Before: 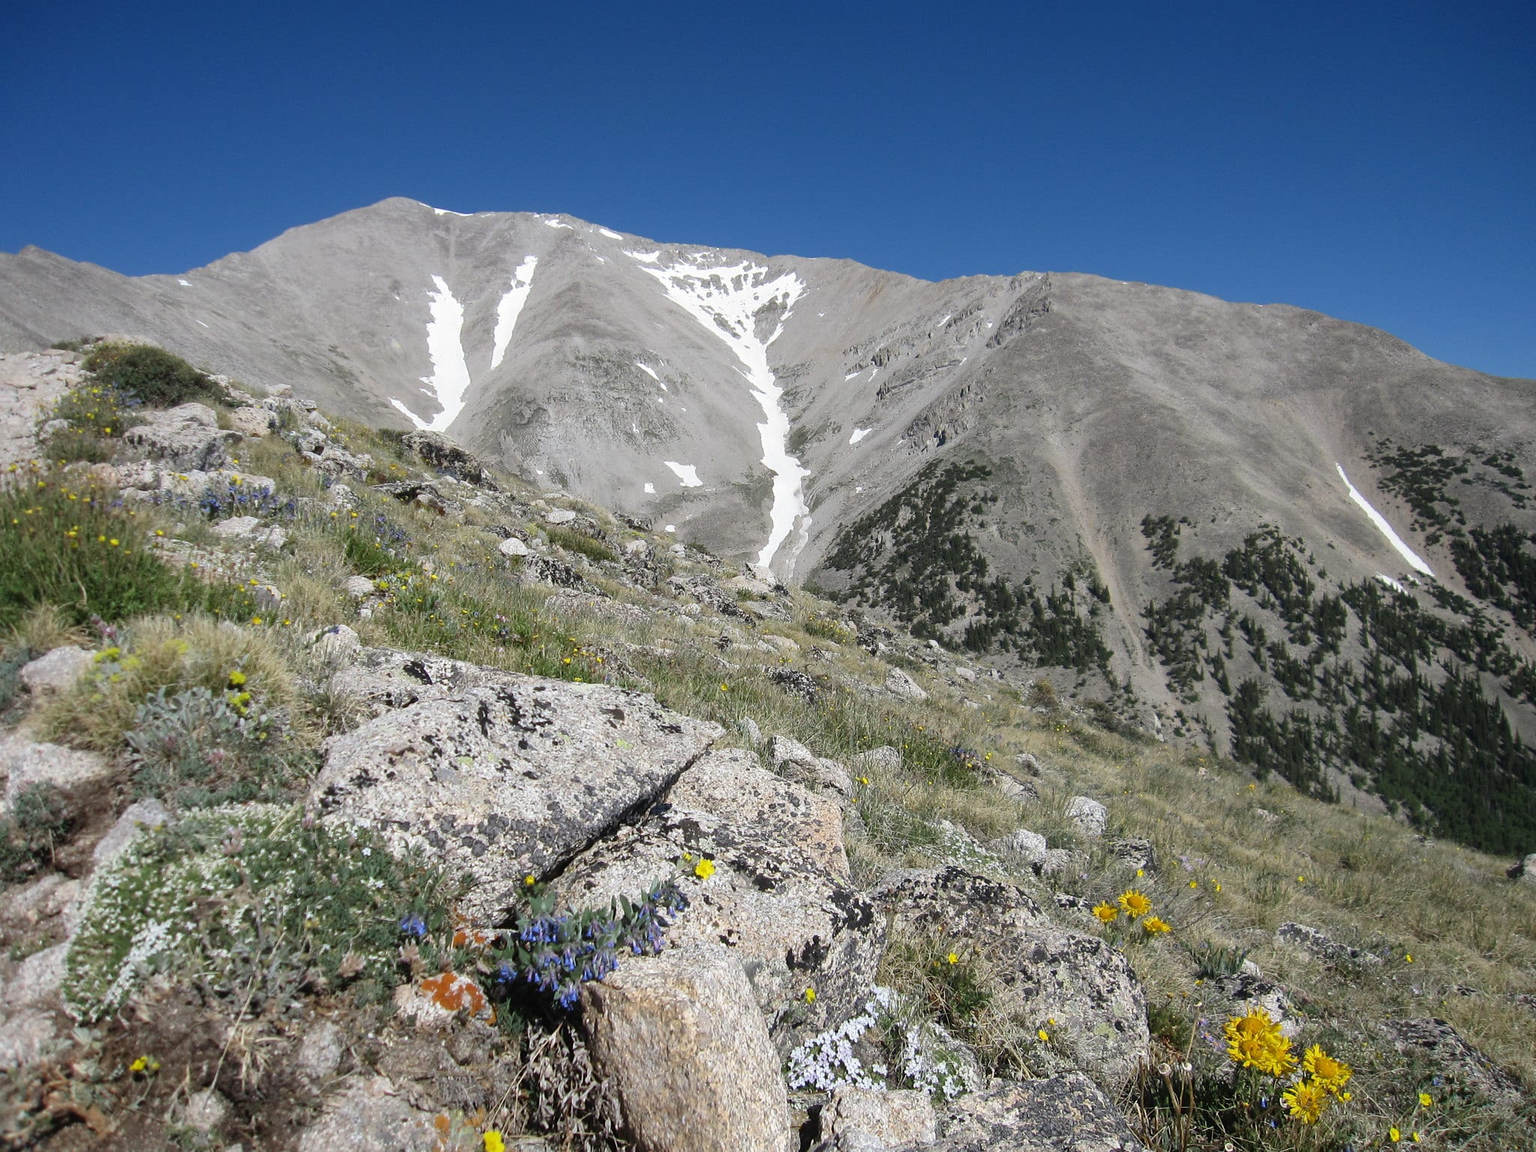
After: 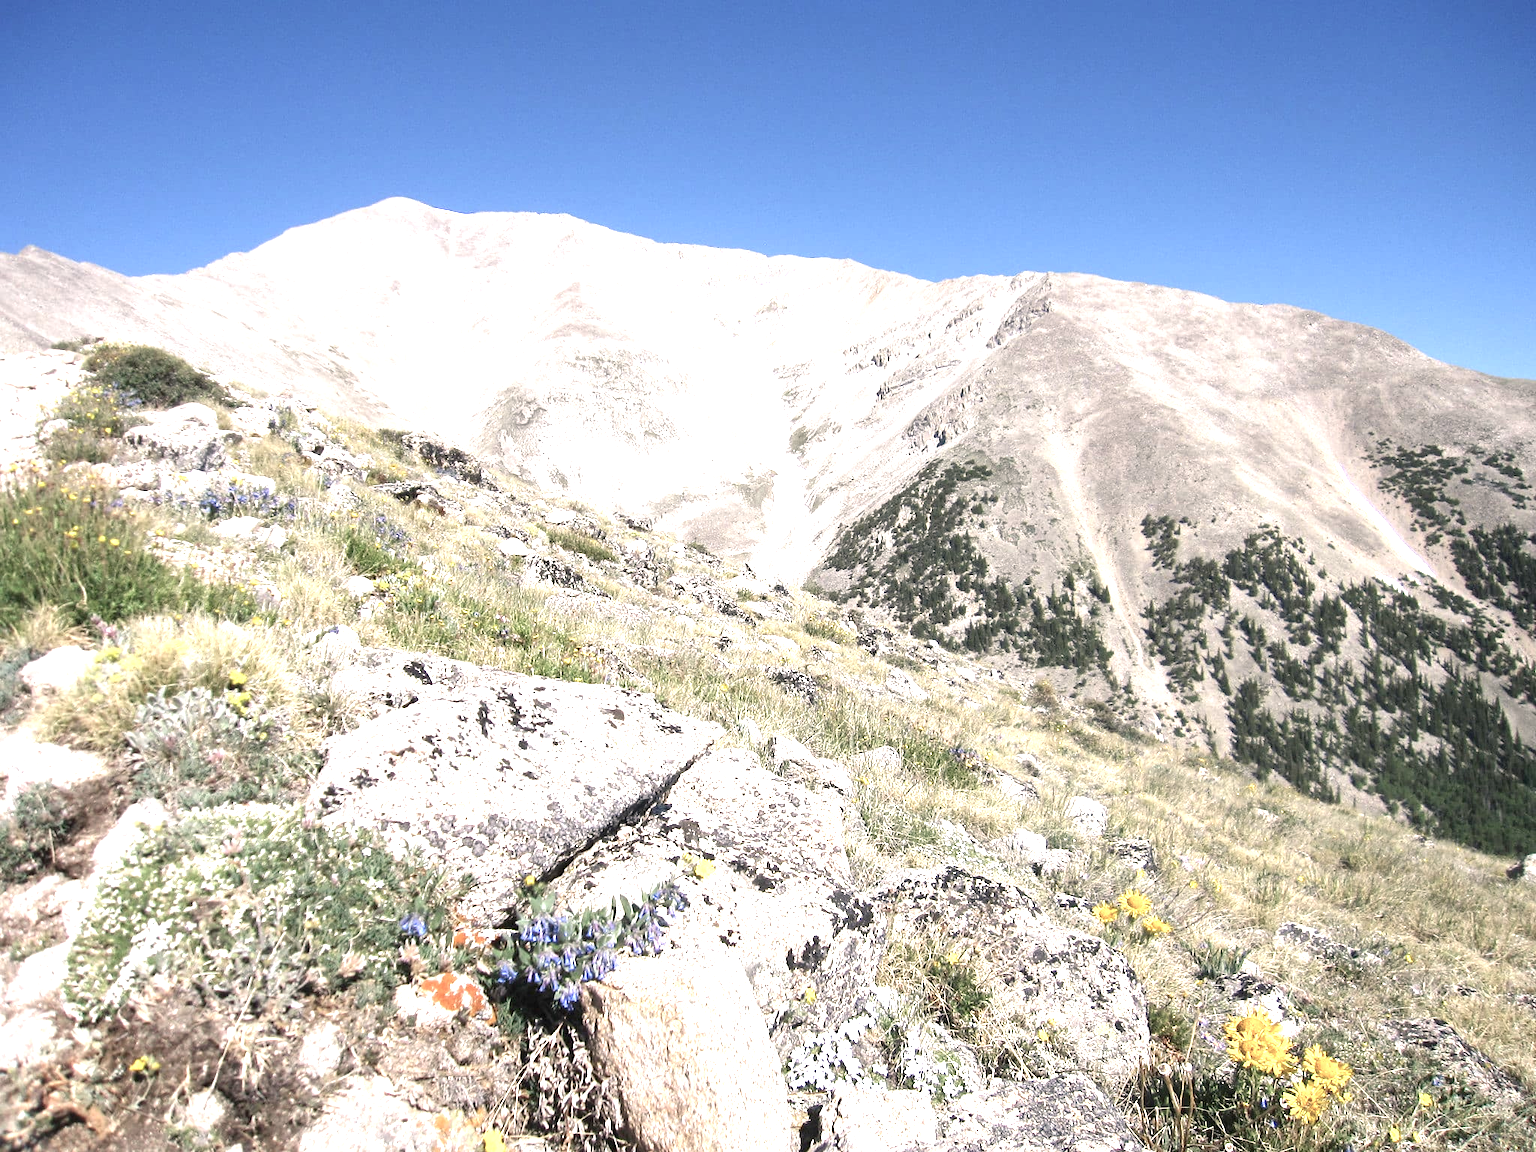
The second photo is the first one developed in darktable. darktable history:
color balance rgb: highlights gain › chroma 2.072%, highlights gain › hue 44.64°, perceptual saturation grading › global saturation -32.099%, global vibrance 20%
exposure: black level correction 0.001, exposure 1.726 EV, compensate highlight preservation false
